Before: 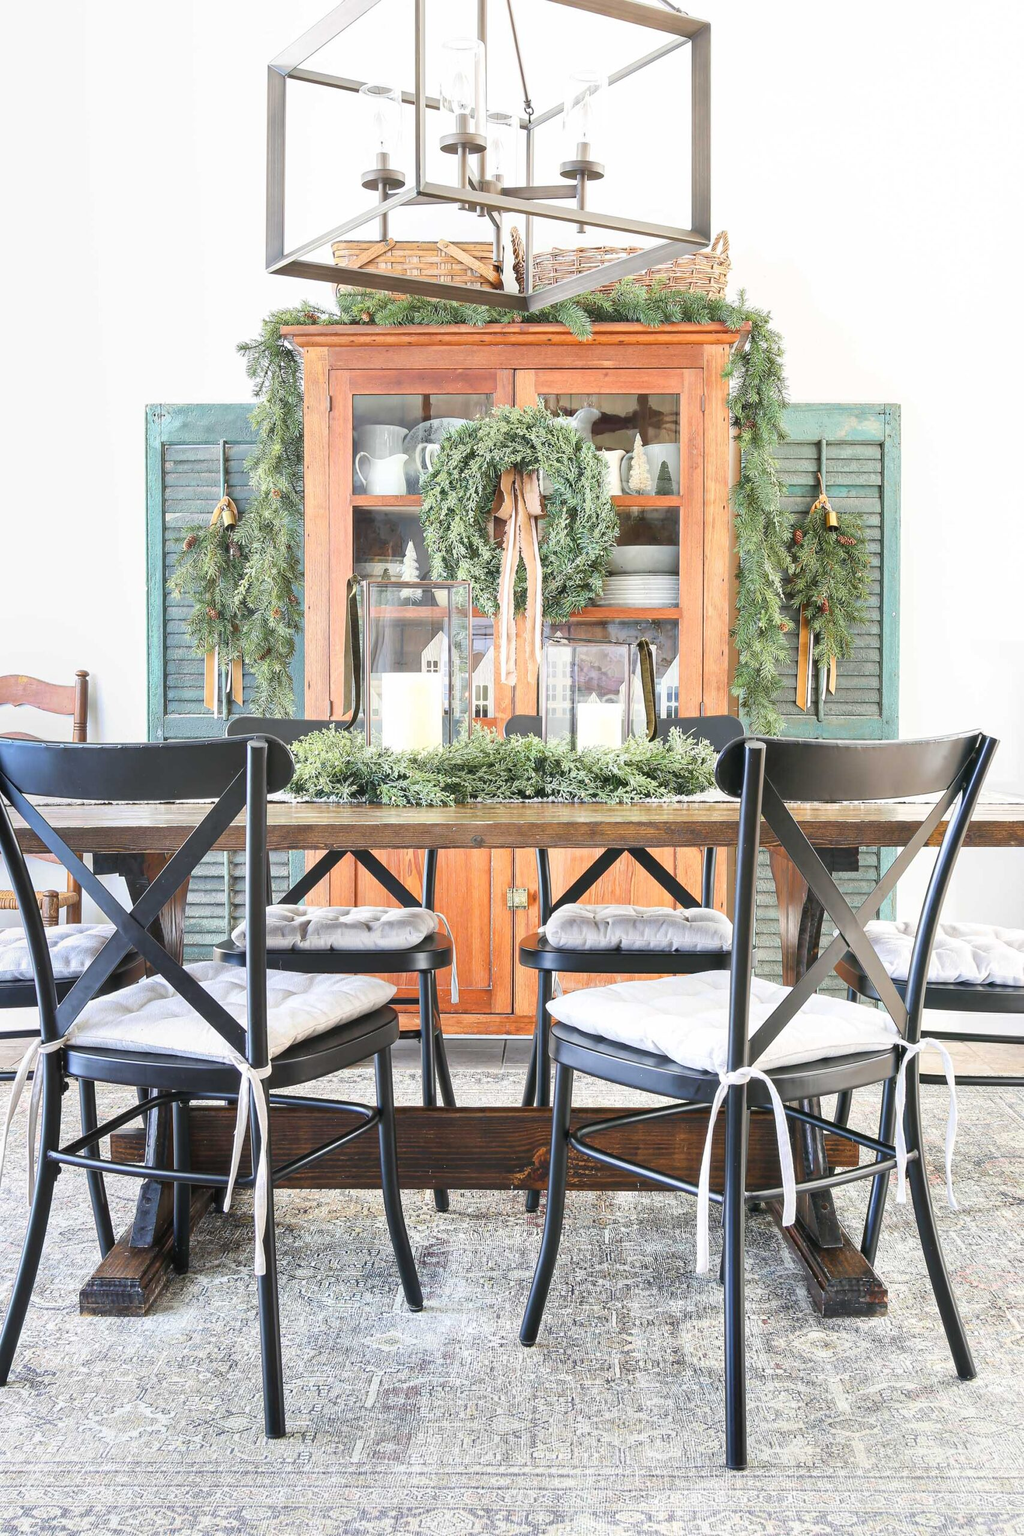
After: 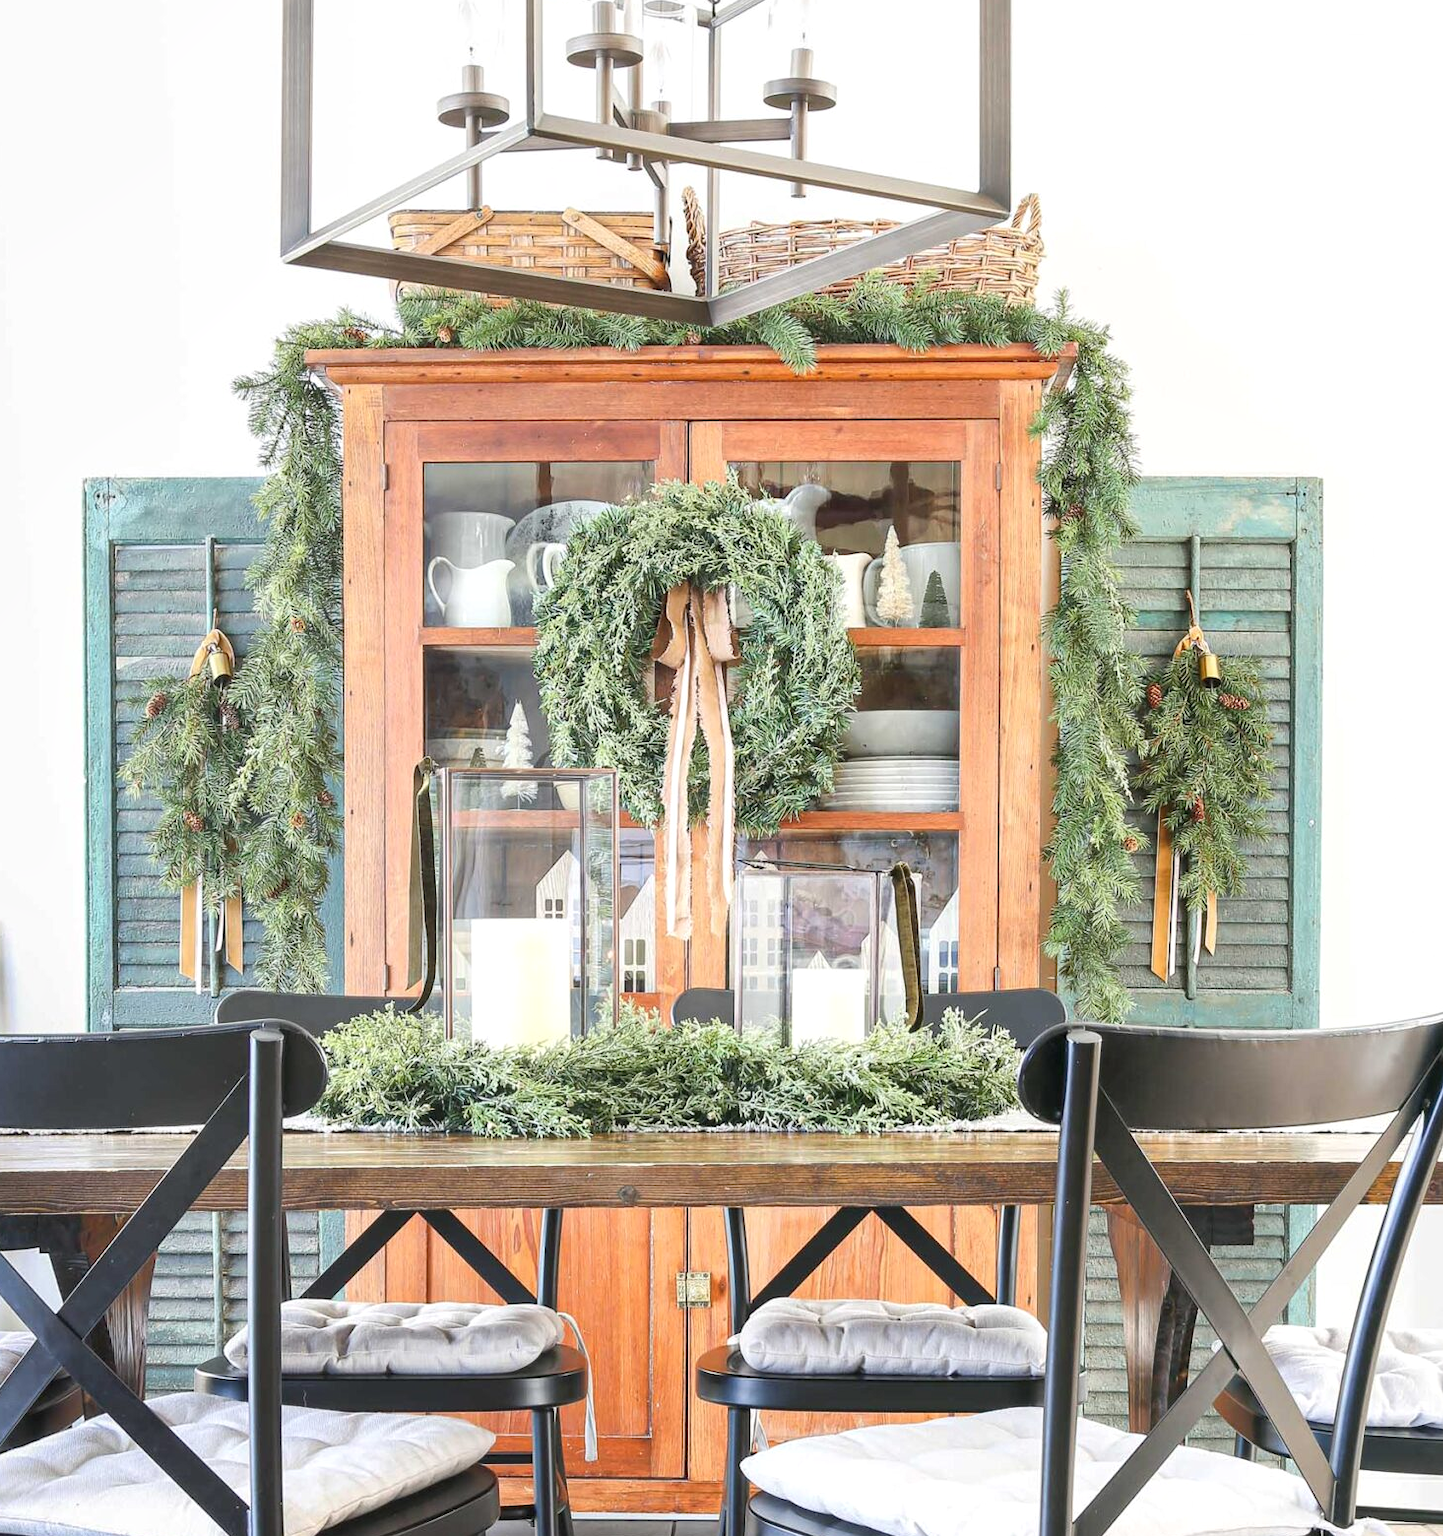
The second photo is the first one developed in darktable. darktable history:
crop and rotate: left 9.275%, top 7.345%, right 4.834%, bottom 31.695%
local contrast: highlights 102%, shadows 100%, detail 119%, midtone range 0.2
